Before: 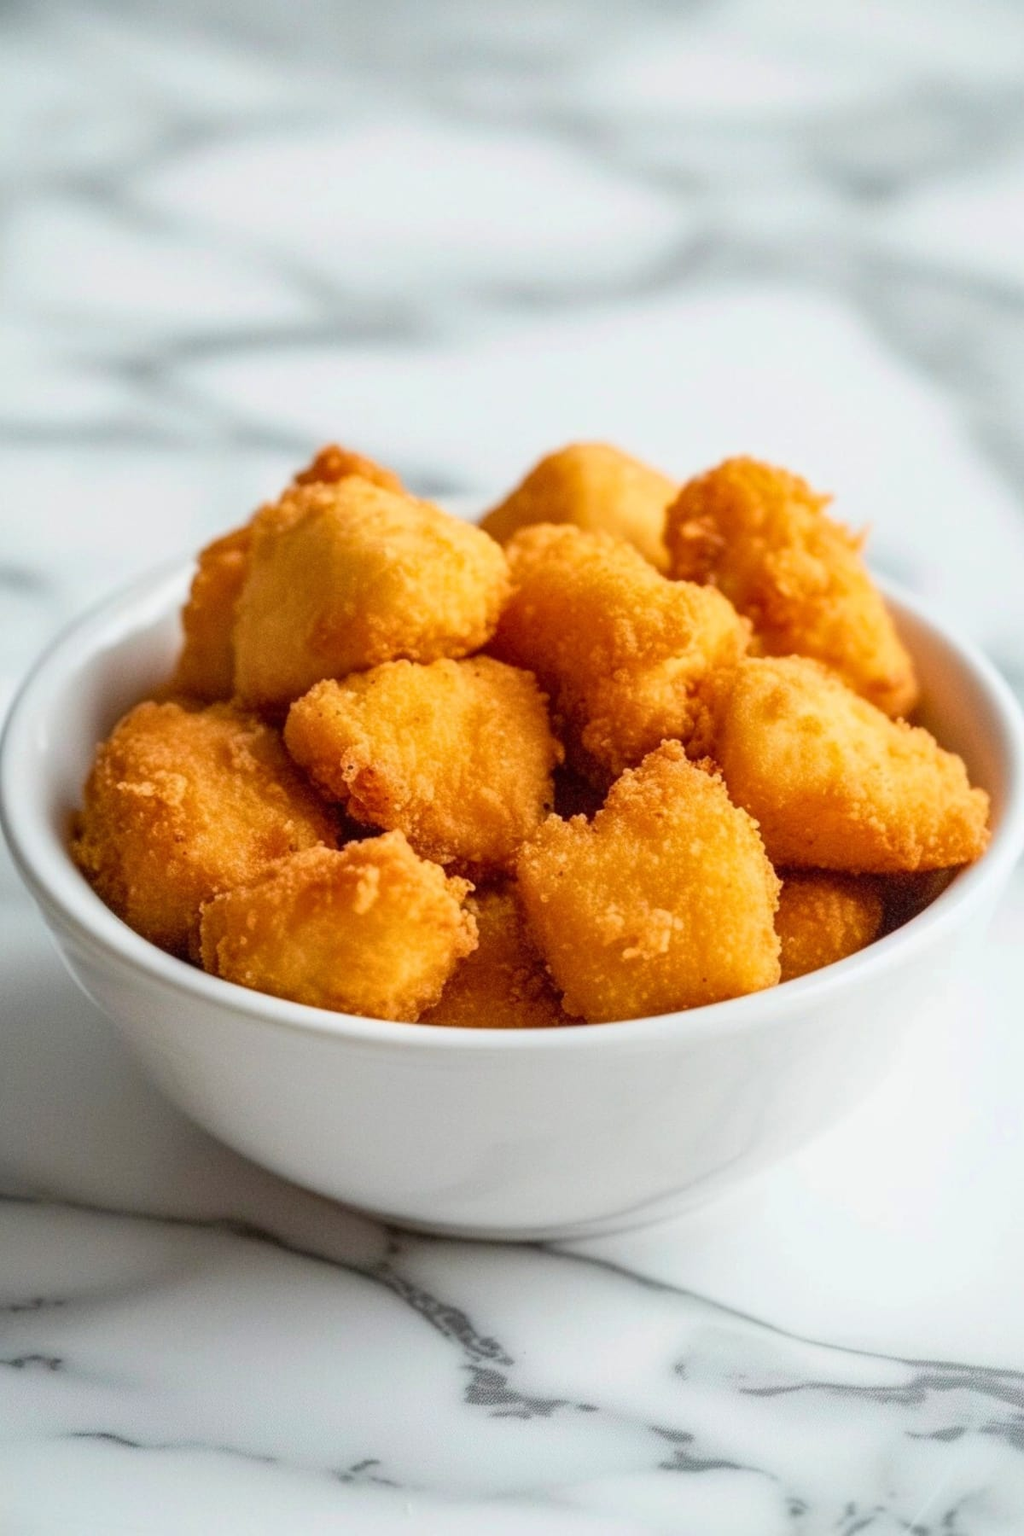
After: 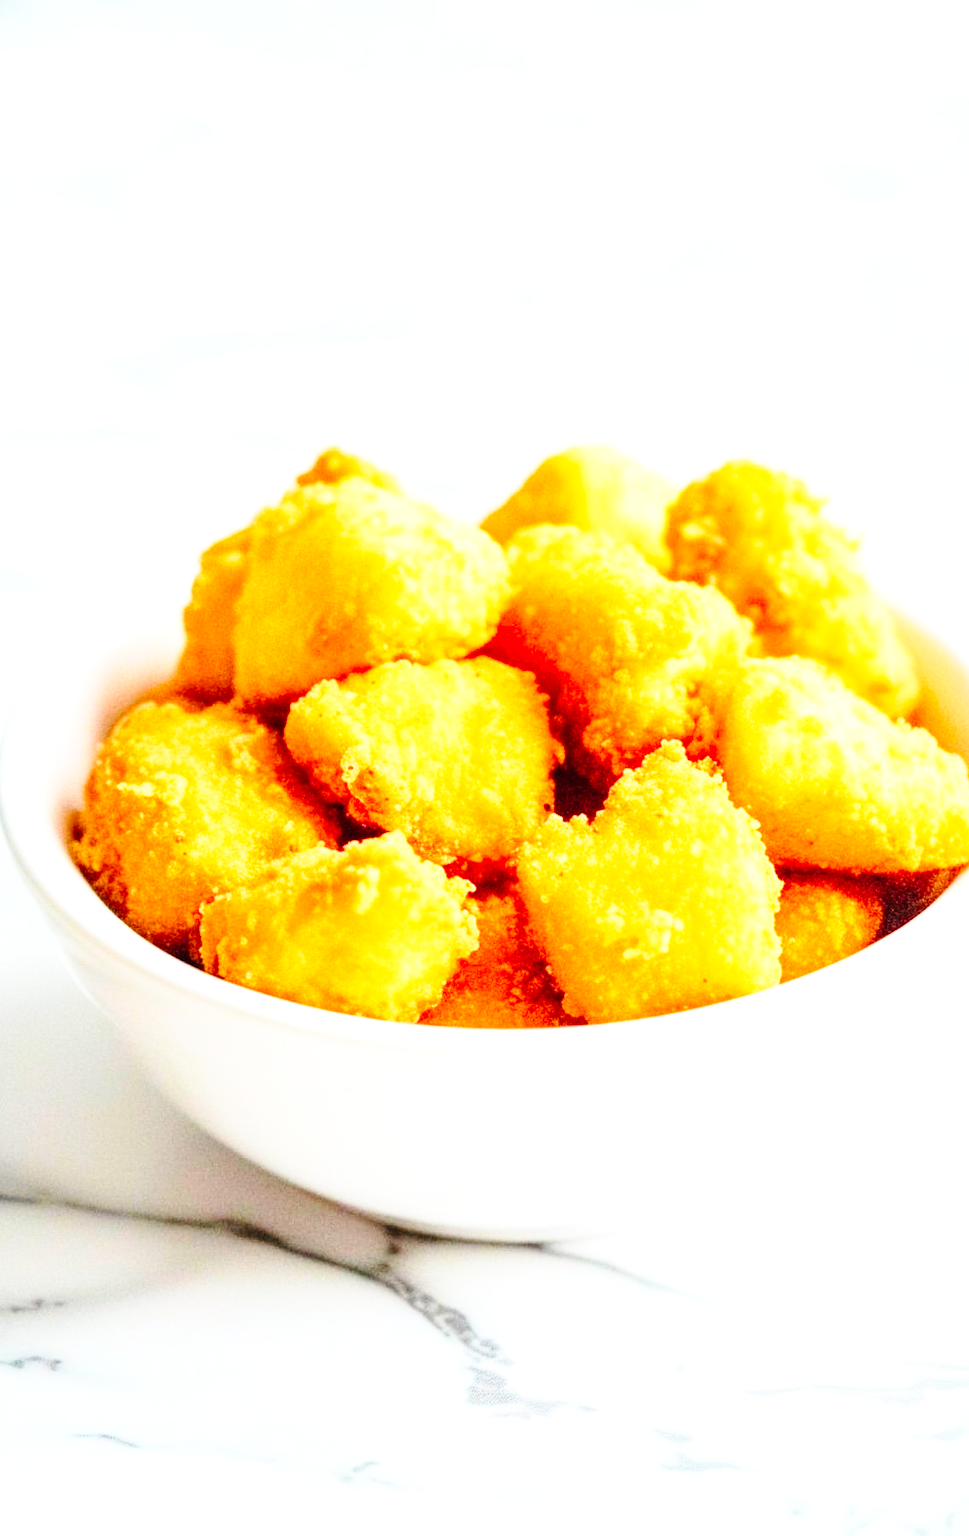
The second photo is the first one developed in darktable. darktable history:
crop and rotate: right 5.361%
base curve: curves: ch0 [(0, 0) (0.028, 0.03) (0.121, 0.232) (0.46, 0.748) (0.859, 0.968) (1, 1)], preserve colors none
tone equalizer: -8 EV -0.404 EV, -7 EV -0.42 EV, -6 EV -0.303 EV, -5 EV -0.206 EV, -3 EV 0.2 EV, -2 EV 0.313 EV, -1 EV 0.386 EV, +0 EV 0.439 EV
contrast brightness saturation: contrast 0.204, brightness 0.169, saturation 0.22
exposure: black level correction 0.002, exposure 0.677 EV, compensate highlight preservation false
